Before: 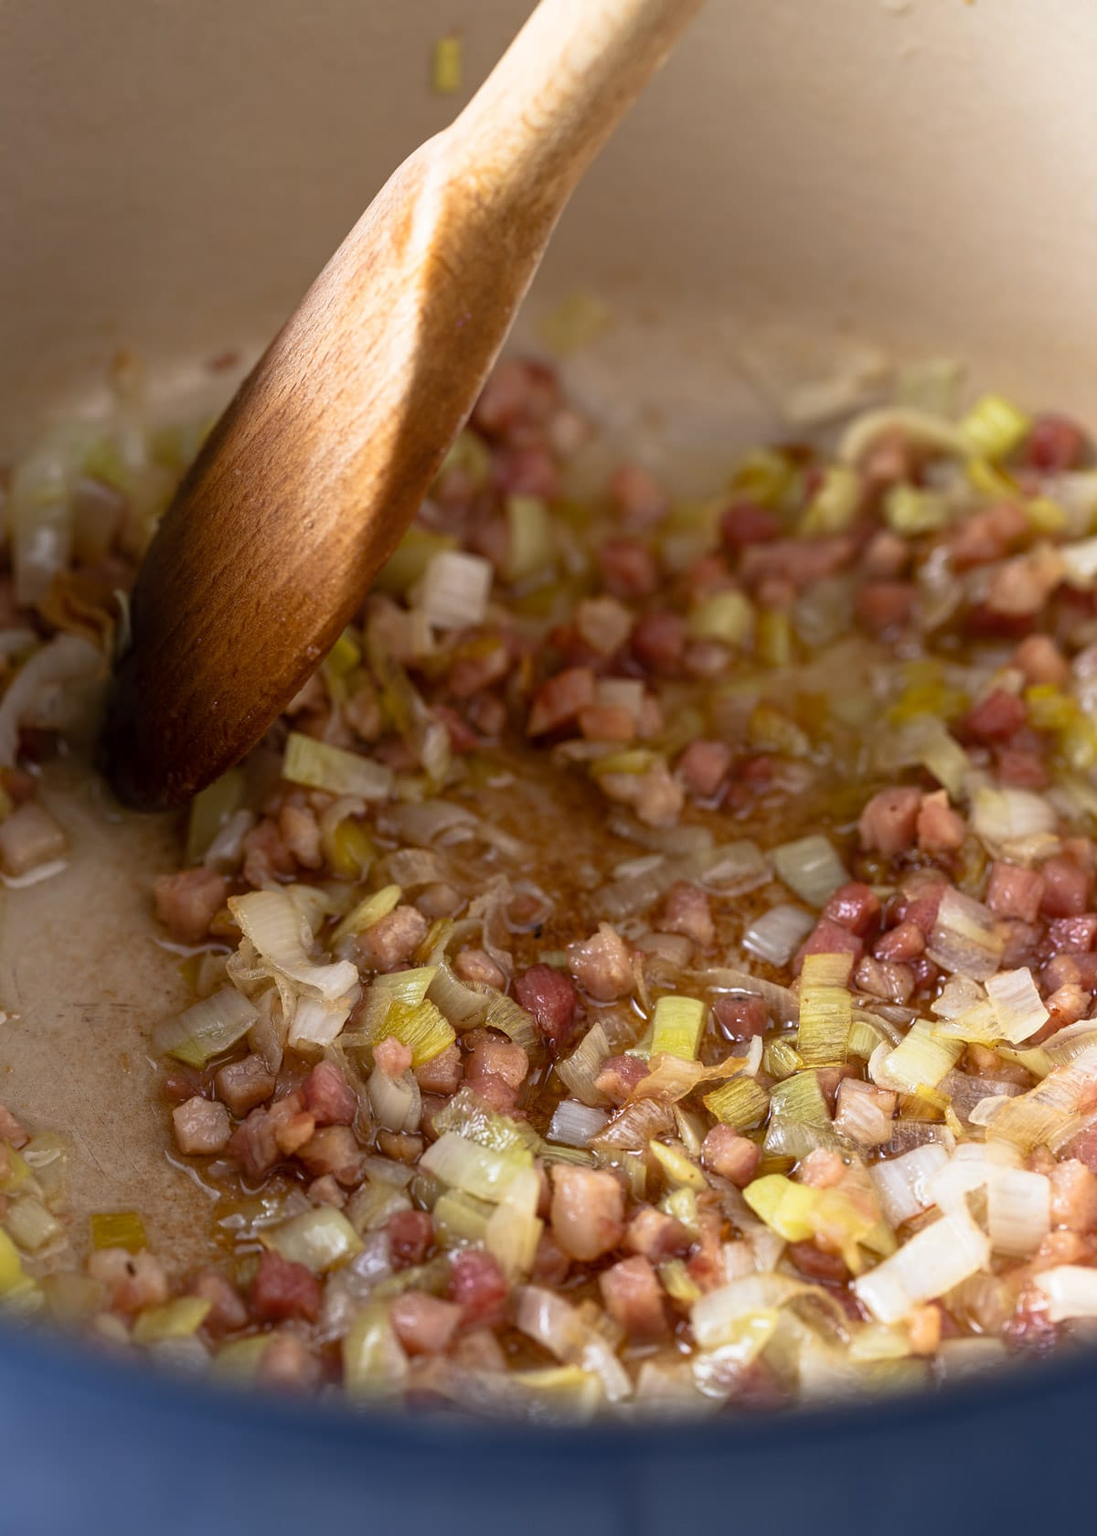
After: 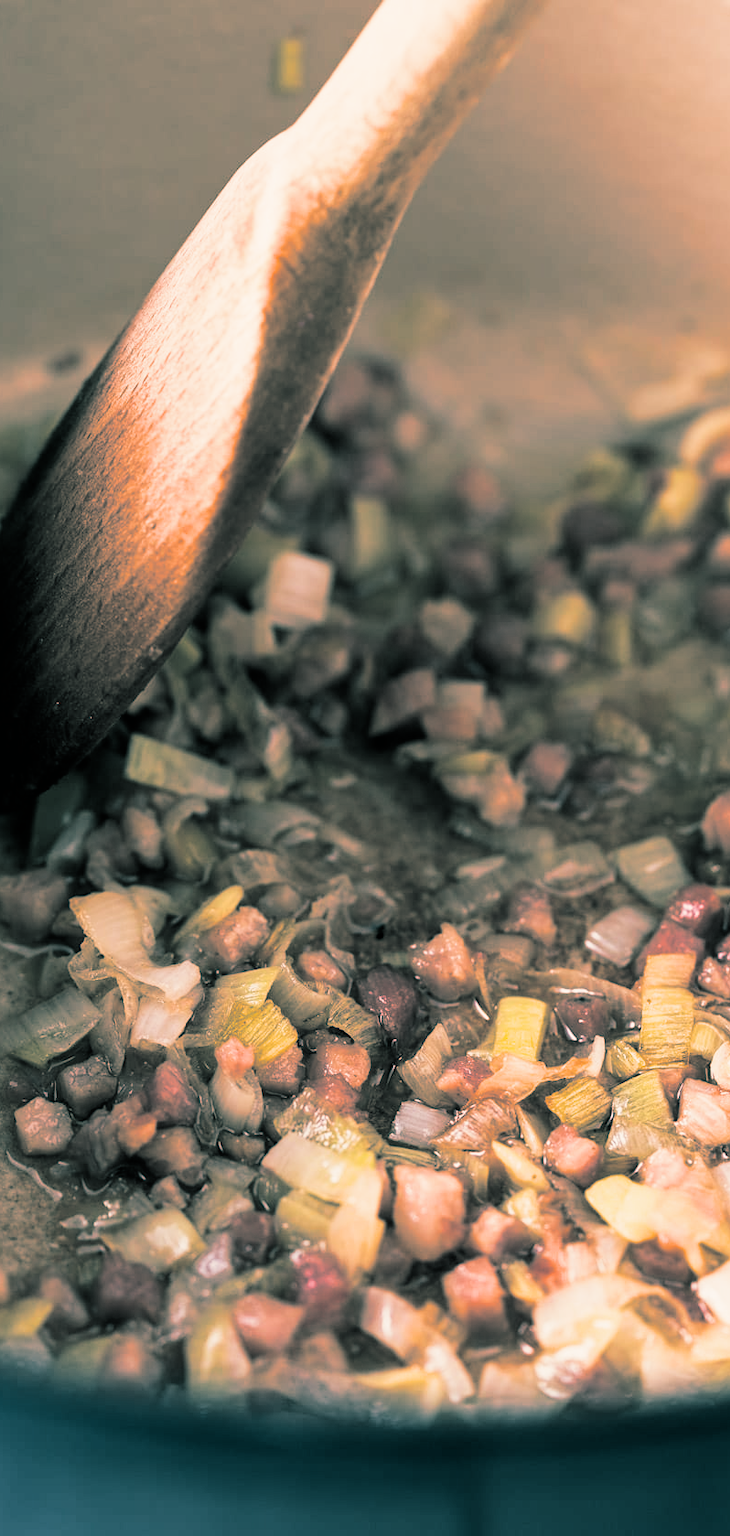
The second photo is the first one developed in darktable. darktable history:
exposure: exposure 0.2 EV, compensate highlight preservation false
white balance: red 1.127, blue 0.943
crop and rotate: left 14.436%, right 18.898%
split-toning: shadows › hue 186.43°, highlights › hue 49.29°, compress 30.29%
filmic rgb: black relative exposure -5 EV, white relative exposure 3.5 EV, hardness 3.19, contrast 1.5, highlights saturation mix -50%
